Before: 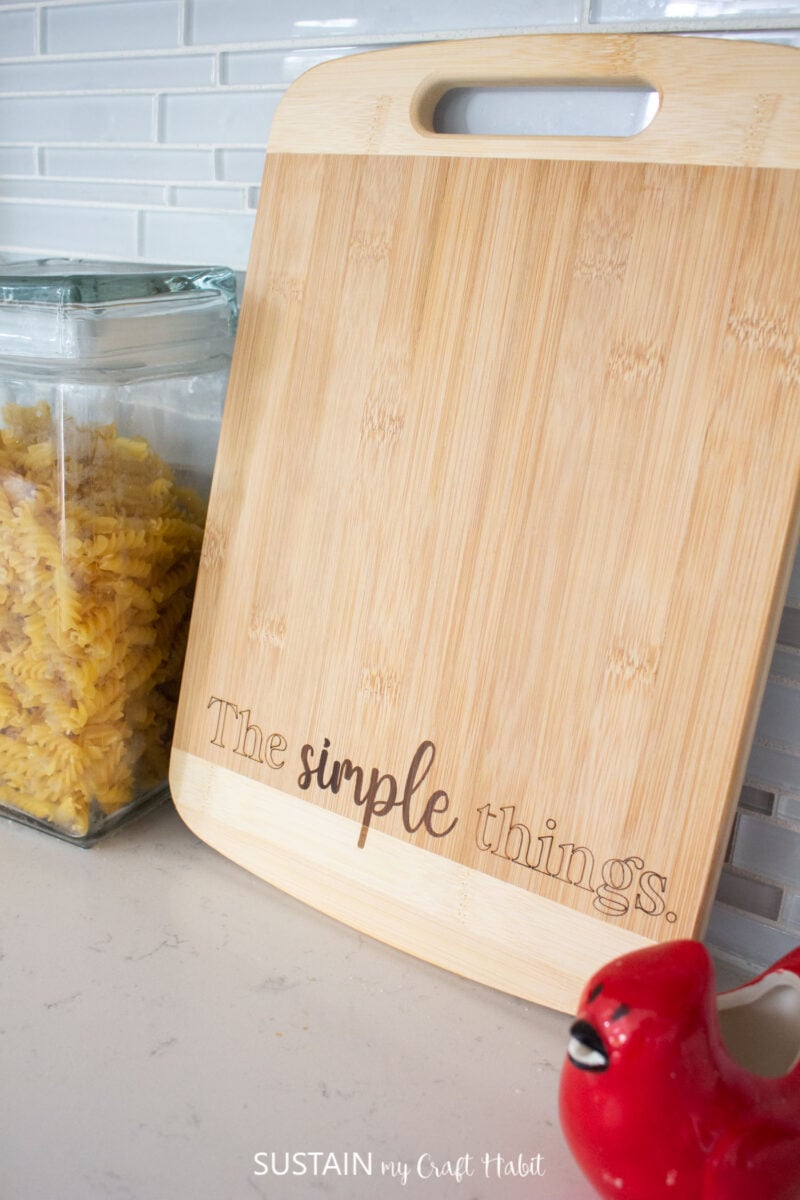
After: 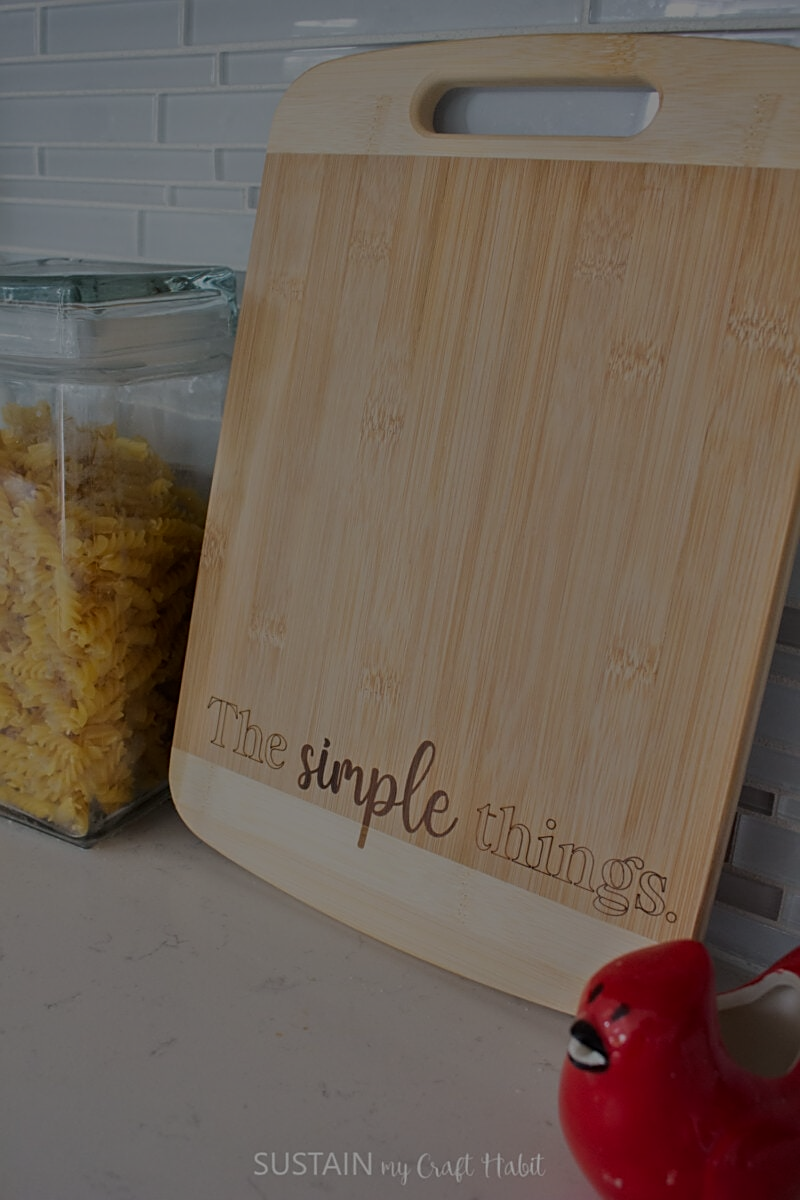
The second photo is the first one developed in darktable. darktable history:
tone equalizer: -8 EV -2 EV, -7 EV -2 EV, -6 EV -2 EV, -5 EV -2 EV, -4 EV -2 EV, -3 EV -2 EV, -2 EV -2 EV, -1 EV -1.63 EV, +0 EV -2 EV
sharpen: on, module defaults
